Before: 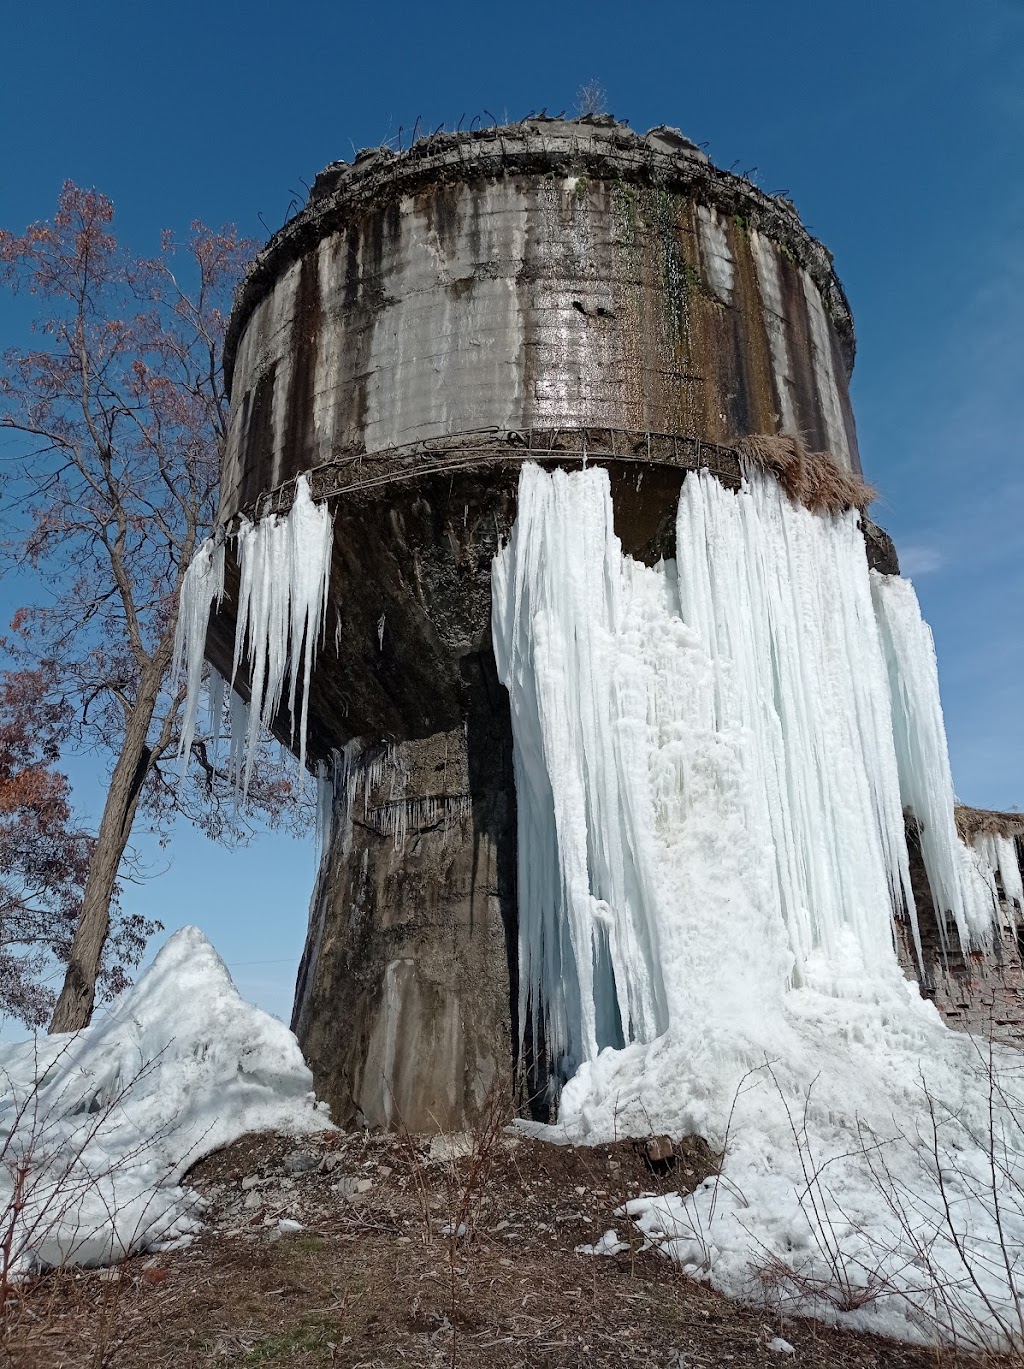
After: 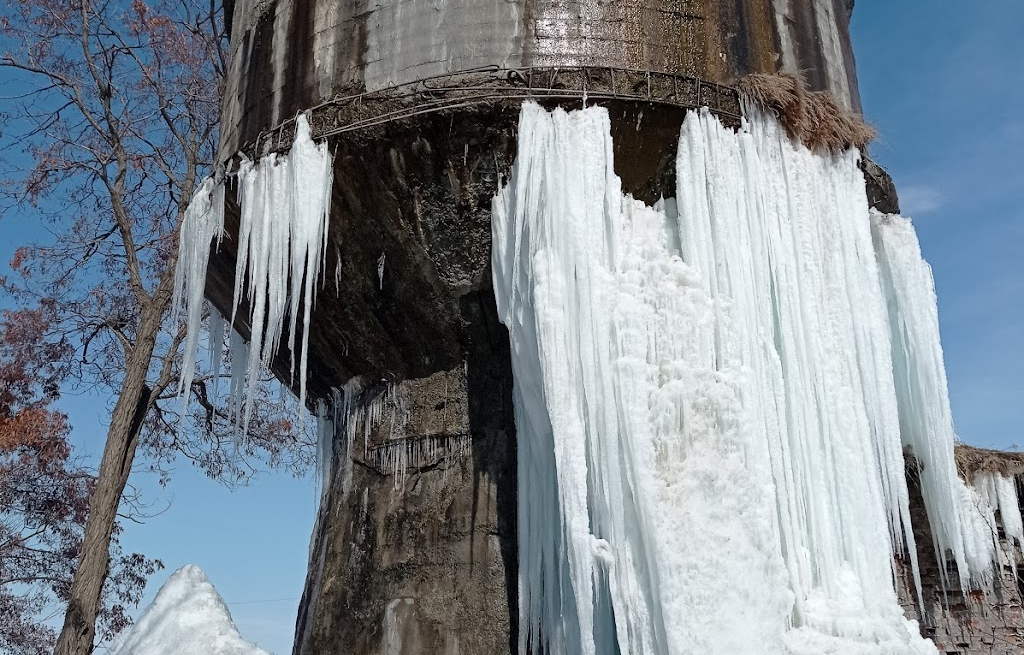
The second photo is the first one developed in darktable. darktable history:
crop and rotate: top 26.408%, bottom 25.743%
